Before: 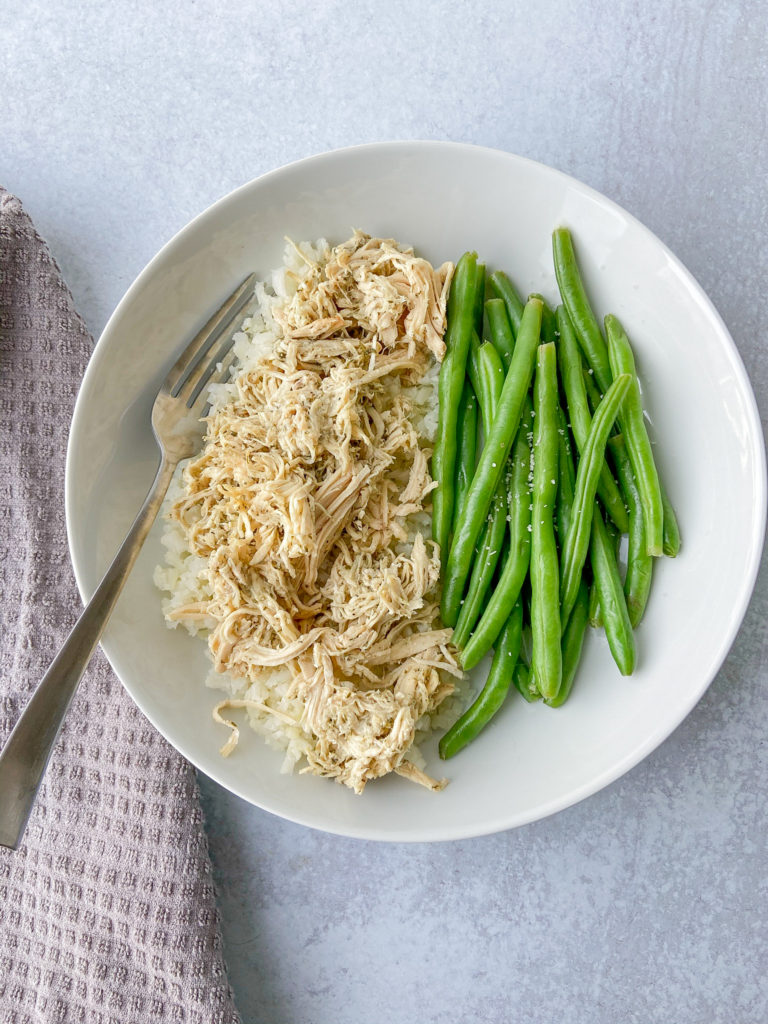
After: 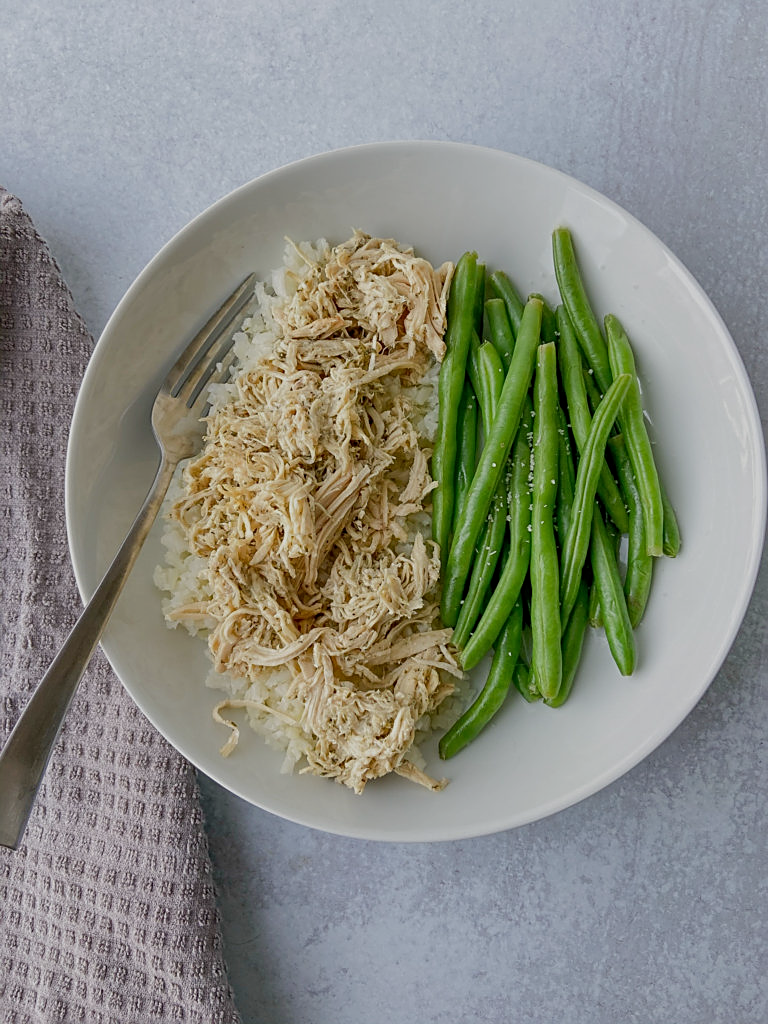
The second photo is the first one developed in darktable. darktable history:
exposure: black level correction 0, exposure -0.721 EV, compensate highlight preservation false
sharpen: on, module defaults
